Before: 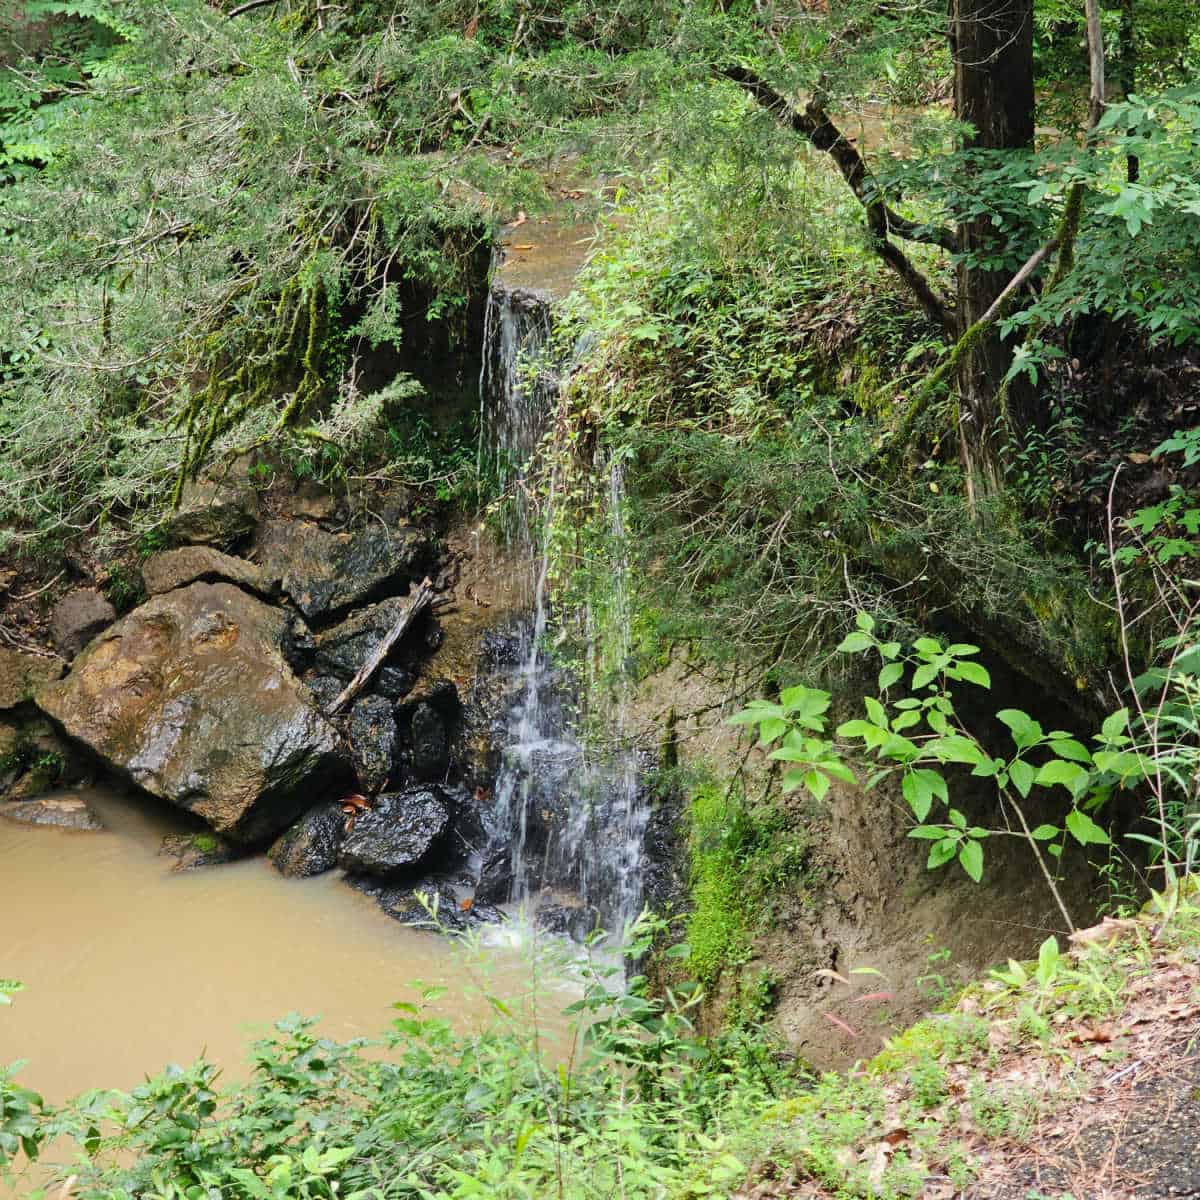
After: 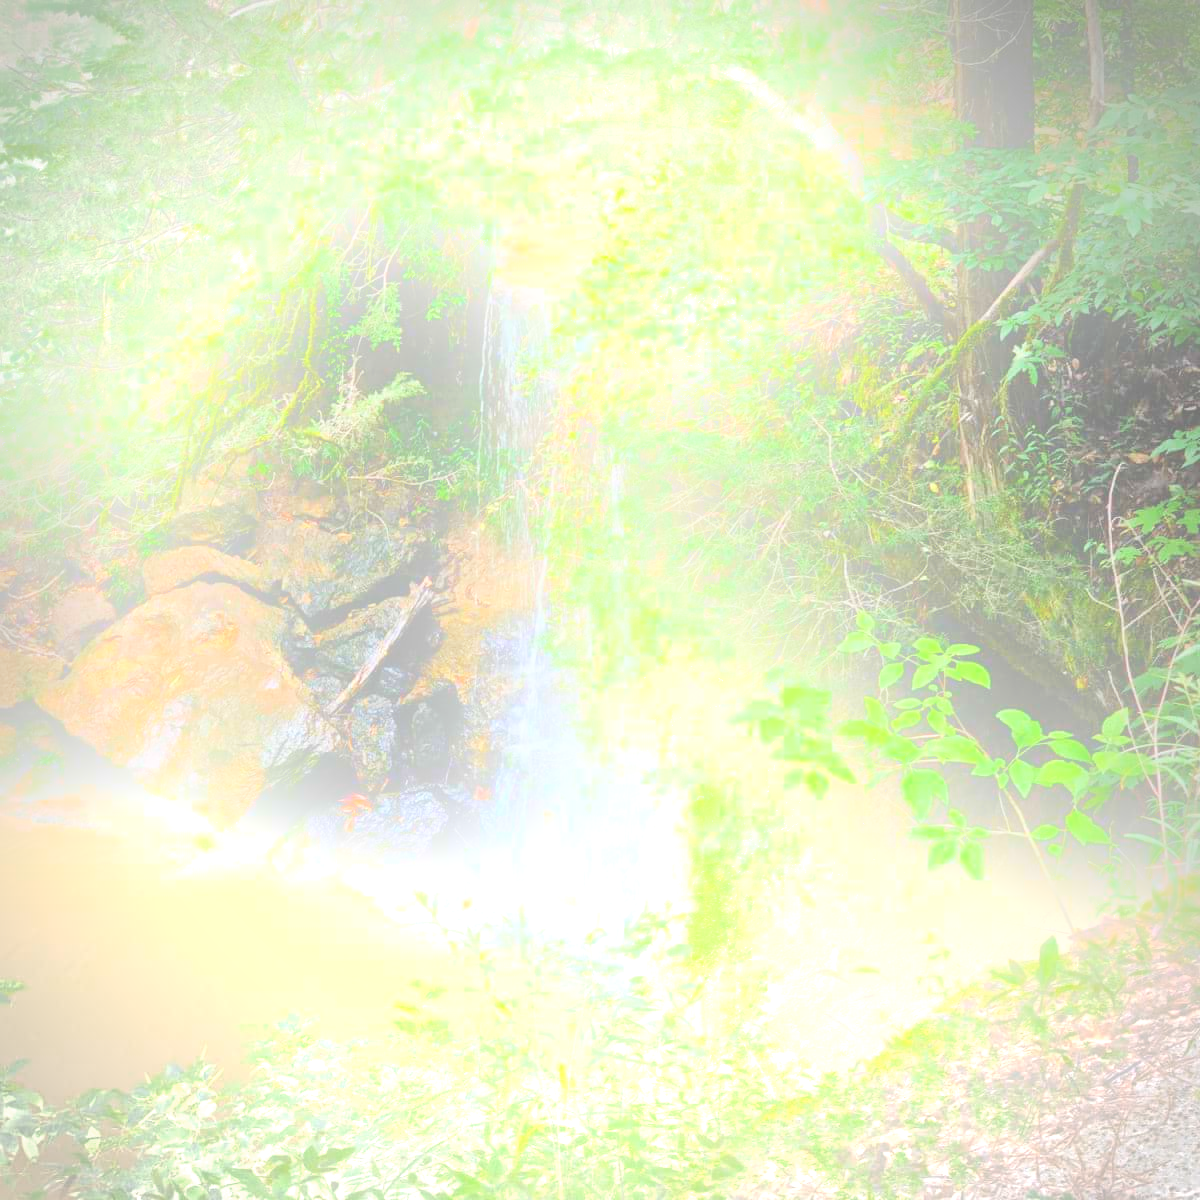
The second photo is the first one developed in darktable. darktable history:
exposure: exposure 0.375 EV, compensate highlight preservation false
bloom: size 25%, threshold 5%, strength 90%
vignetting: unbound false
